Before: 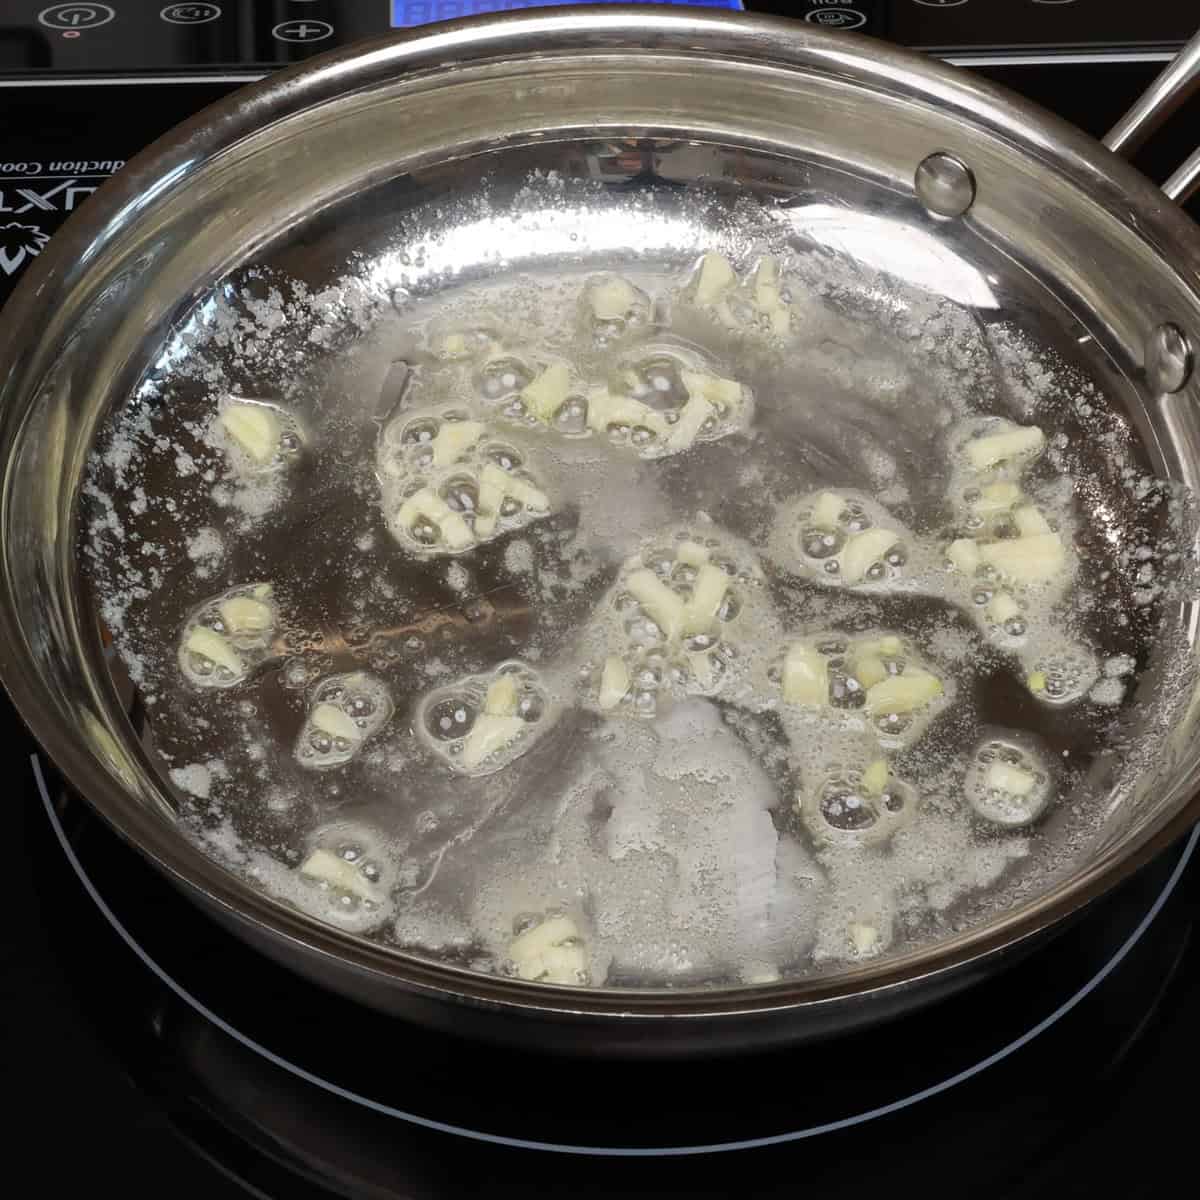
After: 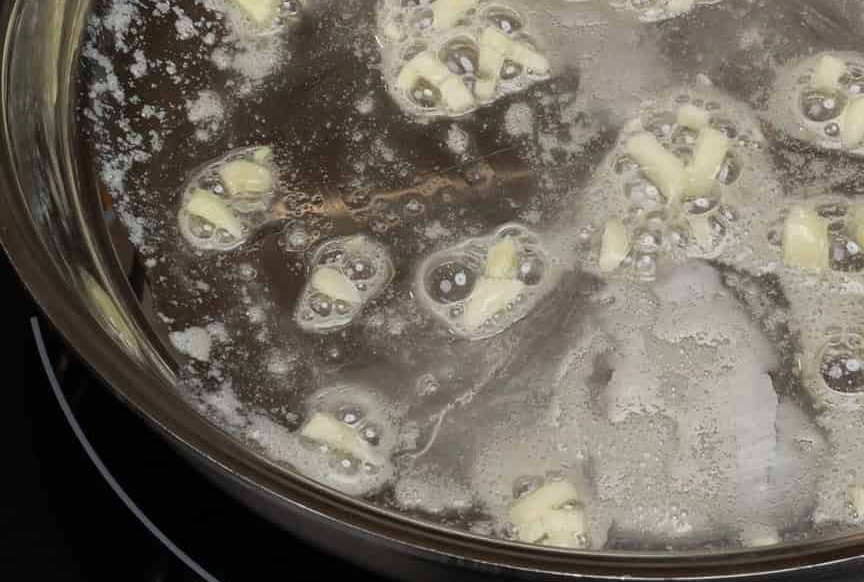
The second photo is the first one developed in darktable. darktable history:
crop: top 36.498%, right 27.964%, bottom 14.995%
base curve: curves: ch0 [(0, 0) (0.472, 0.455) (1, 1)], preserve colors none
